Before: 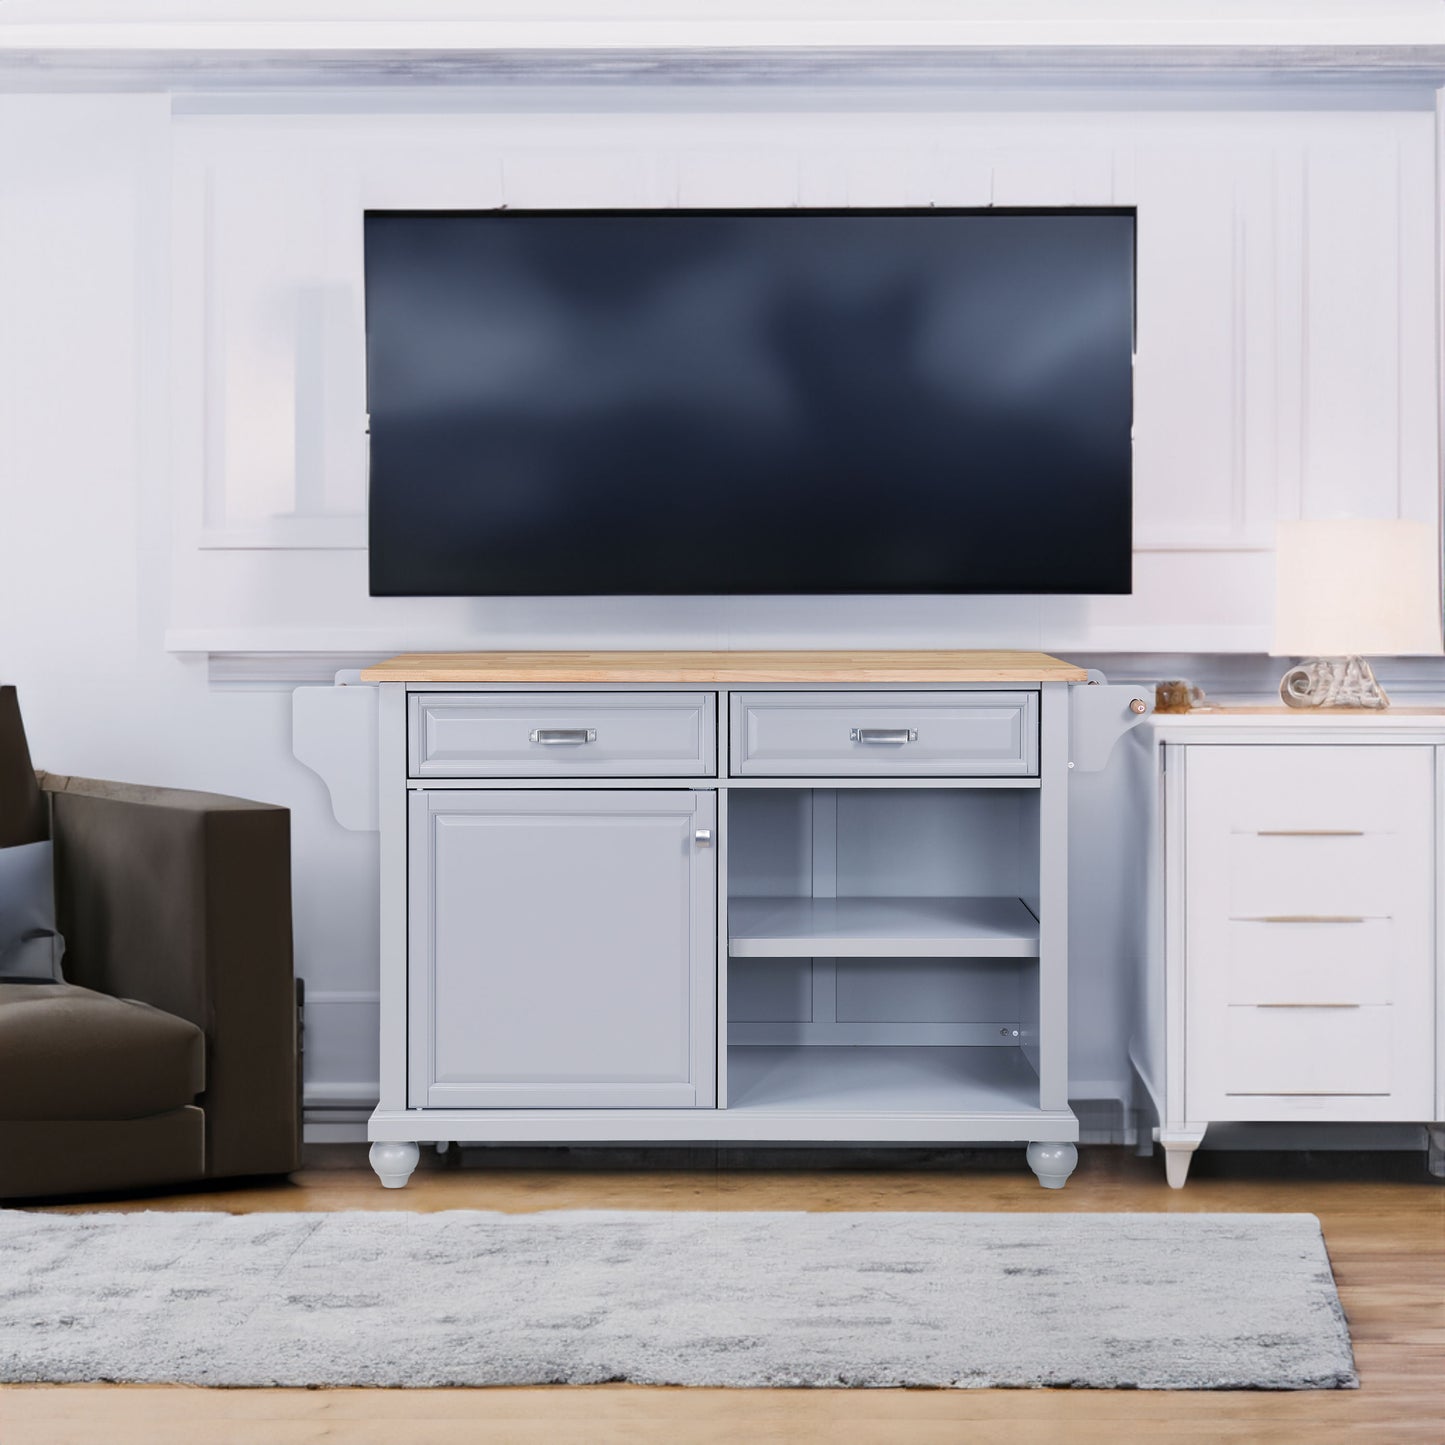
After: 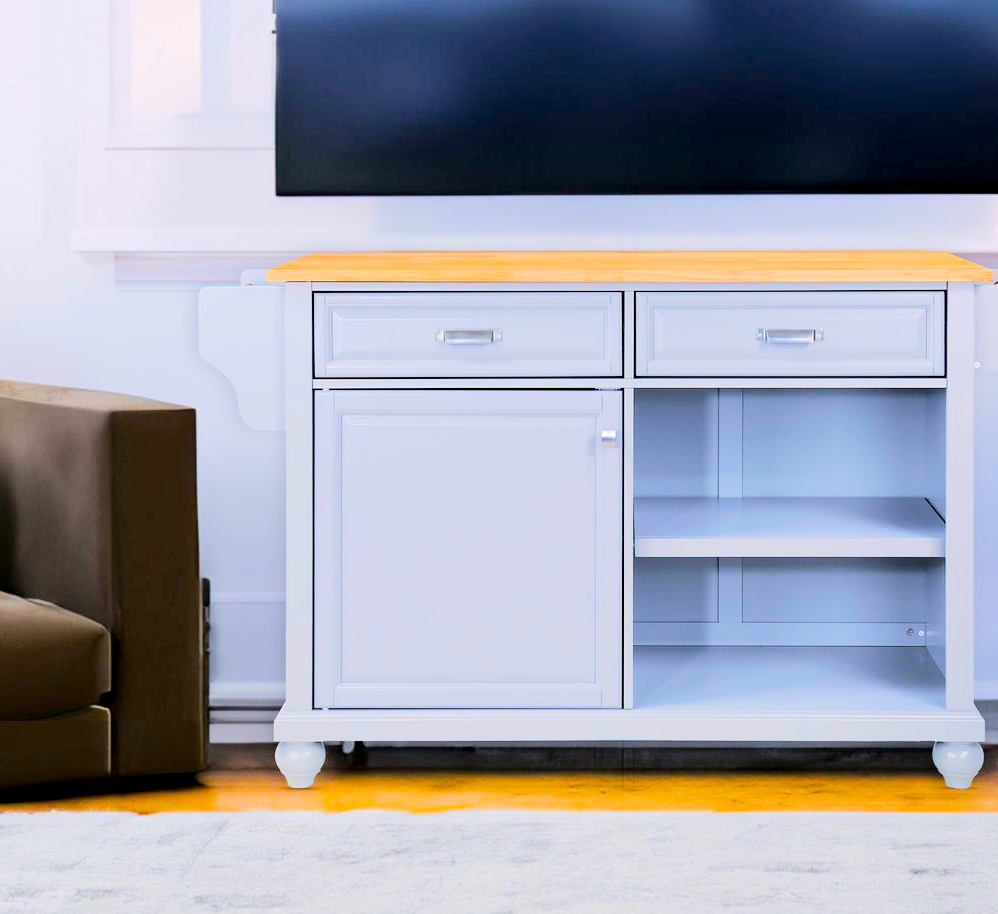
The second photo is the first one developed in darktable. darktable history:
crop: left 6.56%, top 27.725%, right 24.318%, bottom 8.959%
tone equalizer: -7 EV 0.145 EV, -6 EV 0.638 EV, -5 EV 1.16 EV, -4 EV 1.35 EV, -3 EV 1.18 EV, -2 EV 0.6 EV, -1 EV 0.156 EV, edges refinement/feathering 500, mask exposure compensation -1.57 EV, preserve details no
color balance rgb: global offset › luminance -0.477%, perceptual saturation grading › global saturation 64.104%, perceptual saturation grading › highlights 49.288%, perceptual saturation grading › shadows 29.323%
